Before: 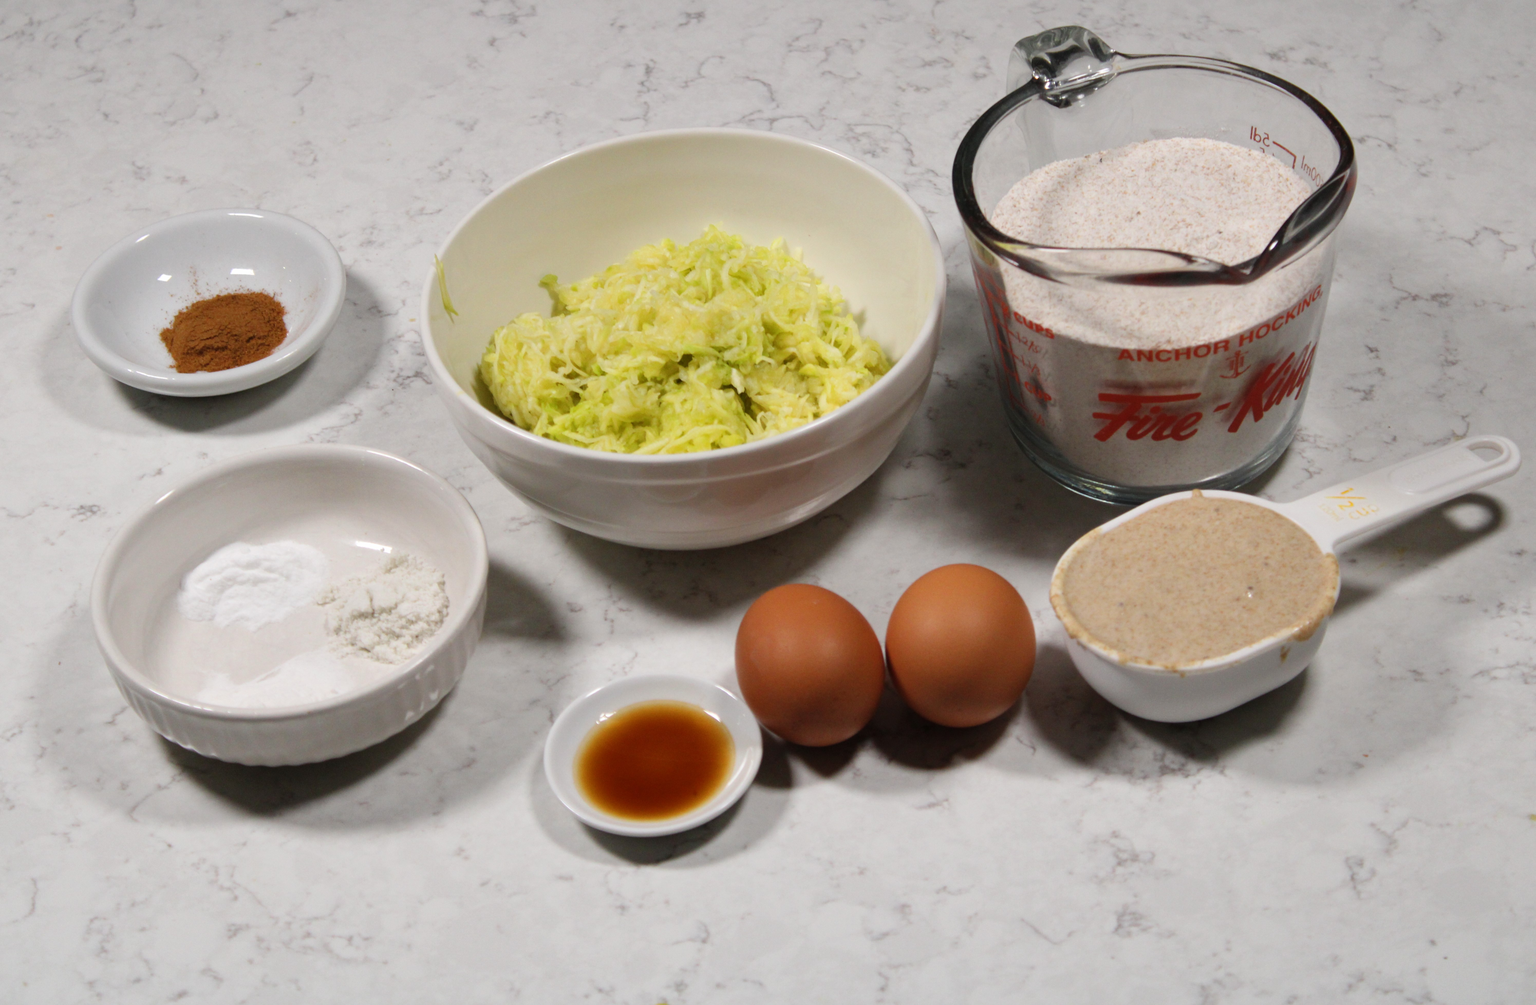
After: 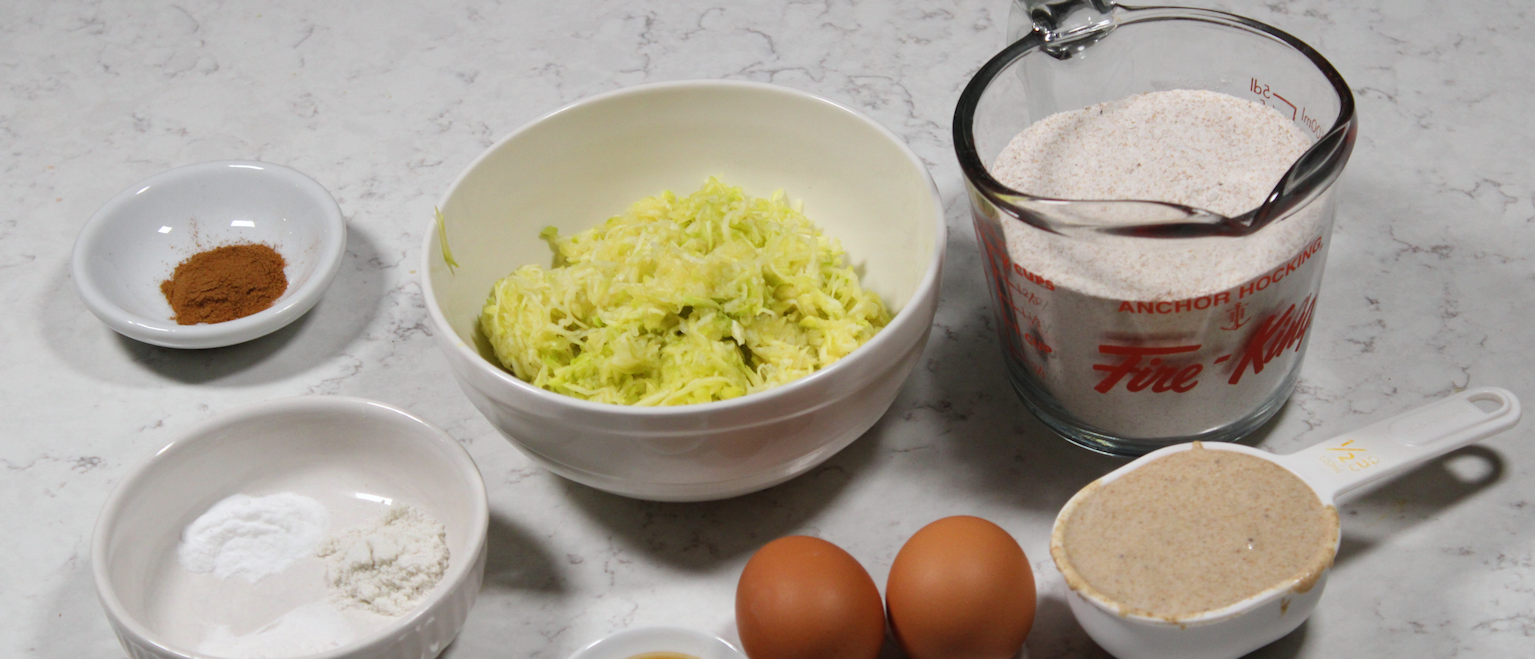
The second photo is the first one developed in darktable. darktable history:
white balance: red 0.986, blue 1.01
crop and rotate: top 4.848%, bottom 29.503%
